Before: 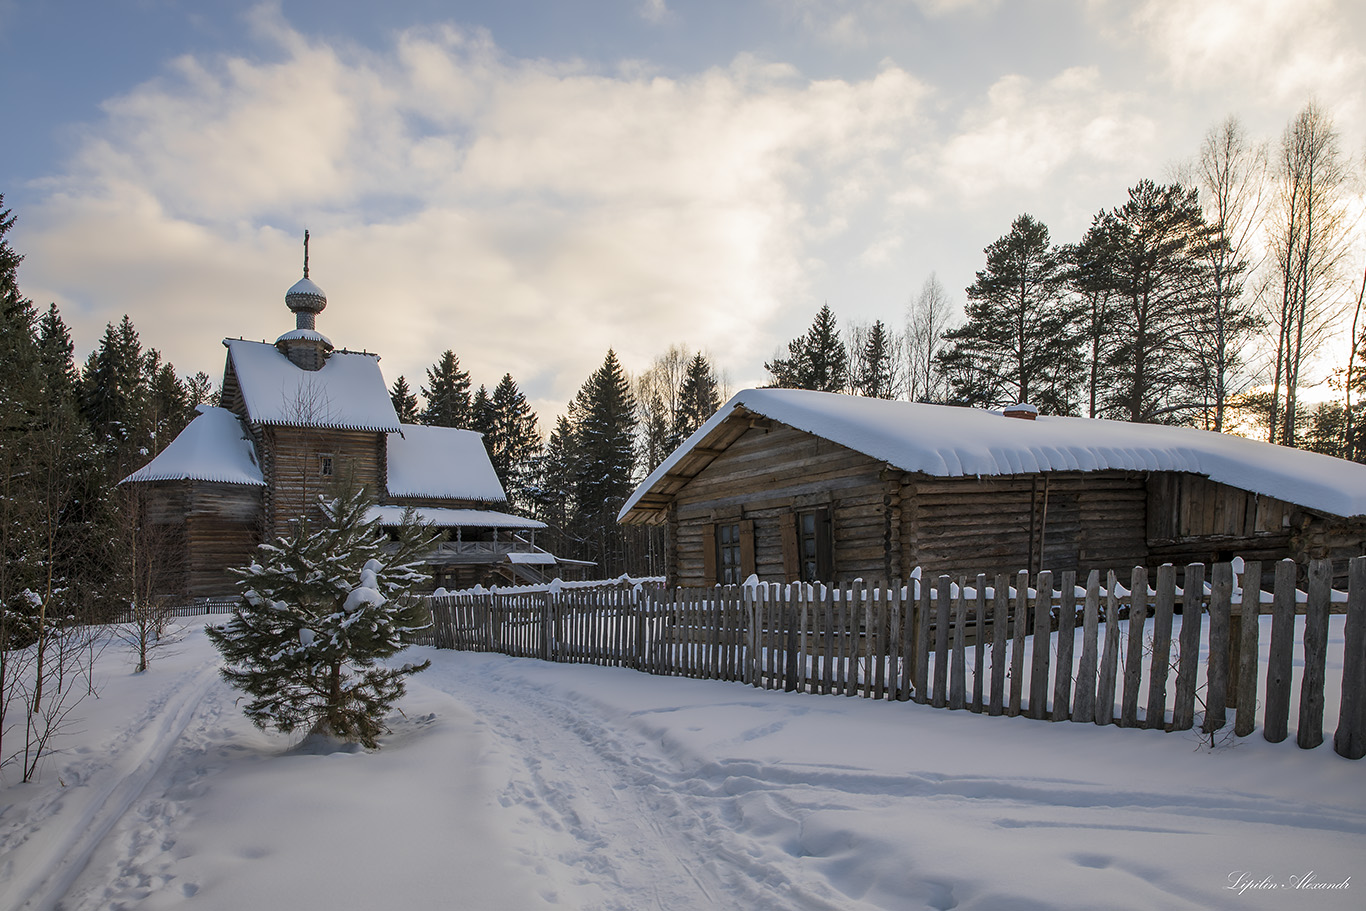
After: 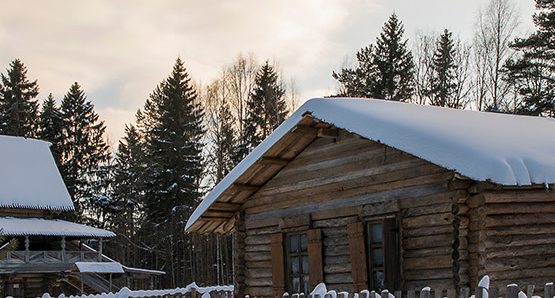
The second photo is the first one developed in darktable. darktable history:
crop: left 31.628%, top 32.006%, right 27.676%, bottom 35.279%
